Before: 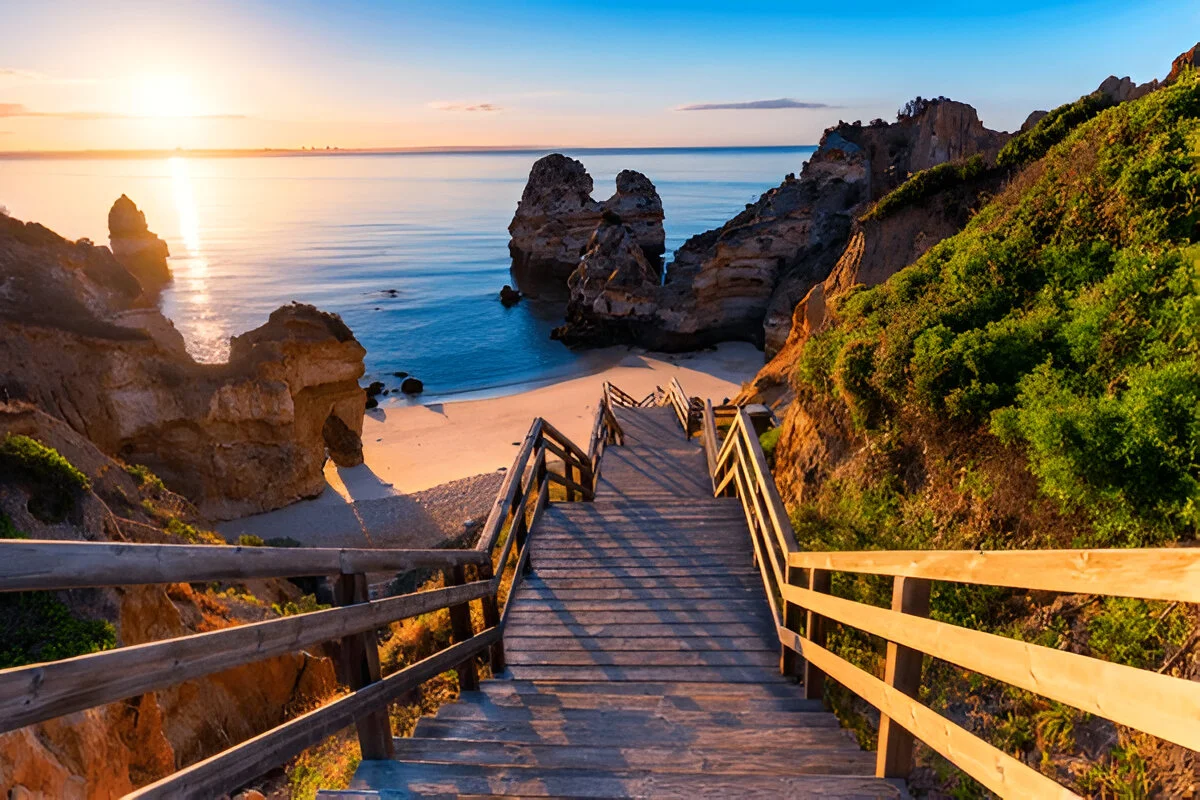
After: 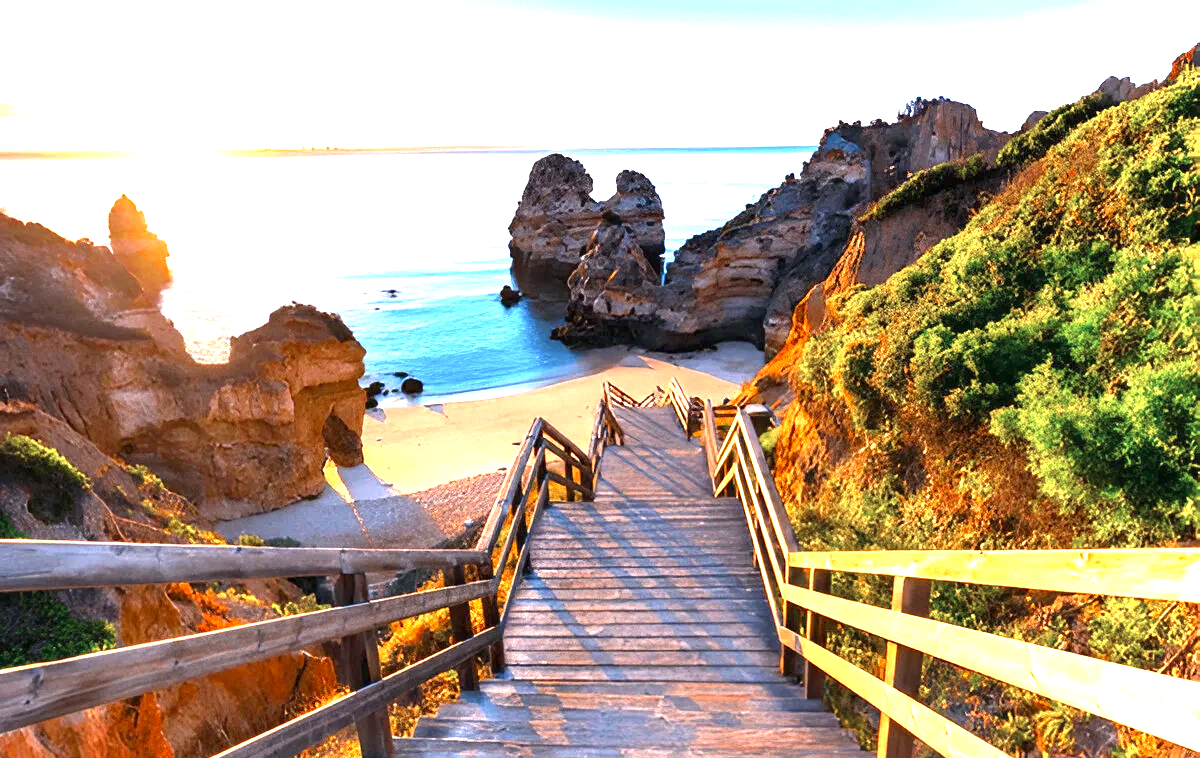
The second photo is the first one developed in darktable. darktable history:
color zones: curves: ch0 [(0, 0.5) (0.125, 0.4) (0.25, 0.5) (0.375, 0.4) (0.5, 0.4) (0.625, 0.6) (0.75, 0.6) (0.875, 0.5)]; ch1 [(0, 0.4) (0.125, 0.5) (0.25, 0.4) (0.375, 0.4) (0.5, 0.4) (0.625, 0.4) (0.75, 0.5) (0.875, 0.4)]; ch2 [(0, 0.6) (0.125, 0.5) (0.25, 0.5) (0.375, 0.6) (0.5, 0.6) (0.625, 0.5) (0.75, 0.5) (0.875, 0.5)]
crop and rotate: top 0.009%, bottom 5.178%
exposure: exposure 1.992 EV, compensate highlight preservation false
